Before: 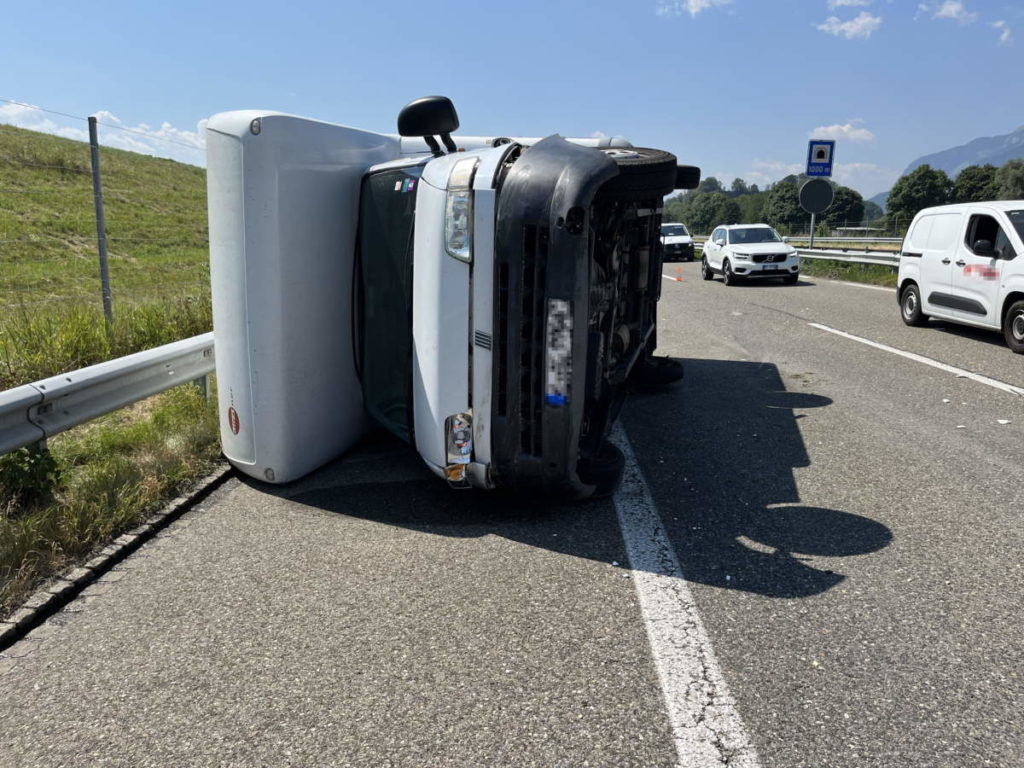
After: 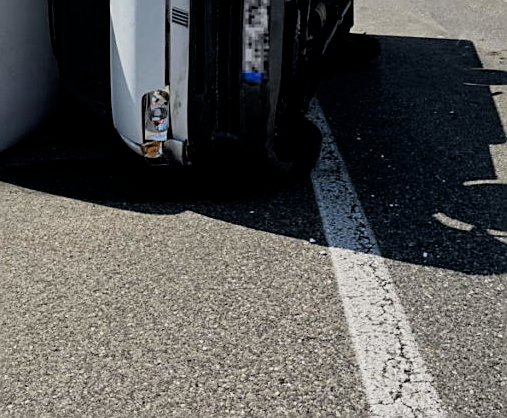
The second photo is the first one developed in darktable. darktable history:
filmic rgb: black relative exposure -7.74 EV, white relative exposure 4.35 EV, threshold 2.95 EV, target black luminance 0%, hardness 3.76, latitude 50.56%, contrast 1.063, highlights saturation mix 9.59%, shadows ↔ highlights balance -0.244%, color science v6 (2022), enable highlight reconstruction true
crop: left 29.678%, top 42.075%, right 20.798%, bottom 3.467%
sharpen: on, module defaults
